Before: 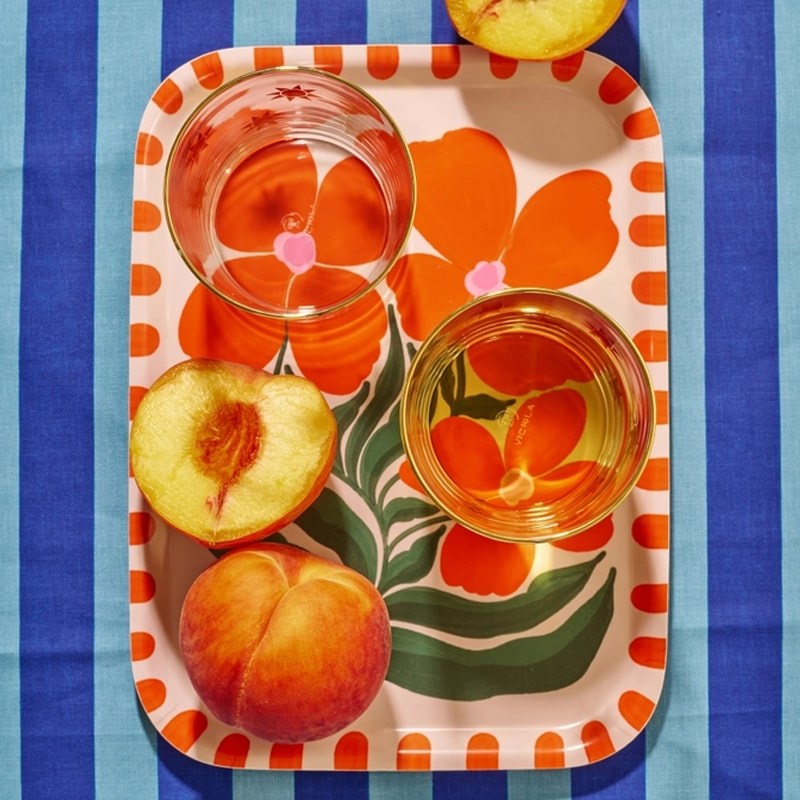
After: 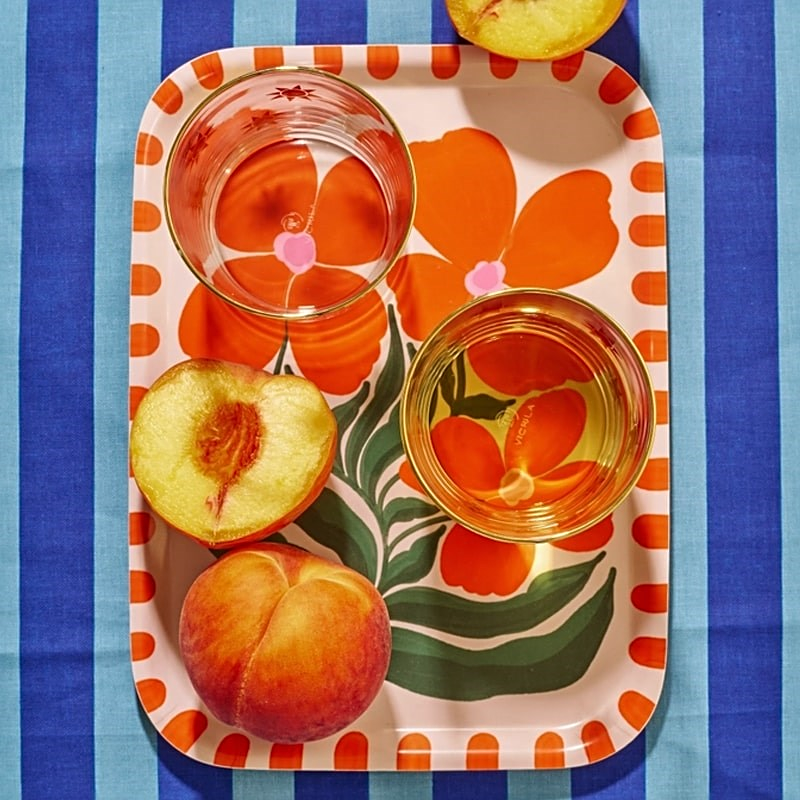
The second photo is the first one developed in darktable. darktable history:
white balance: red 0.988, blue 1.017
sharpen: radius 2.529, amount 0.323
